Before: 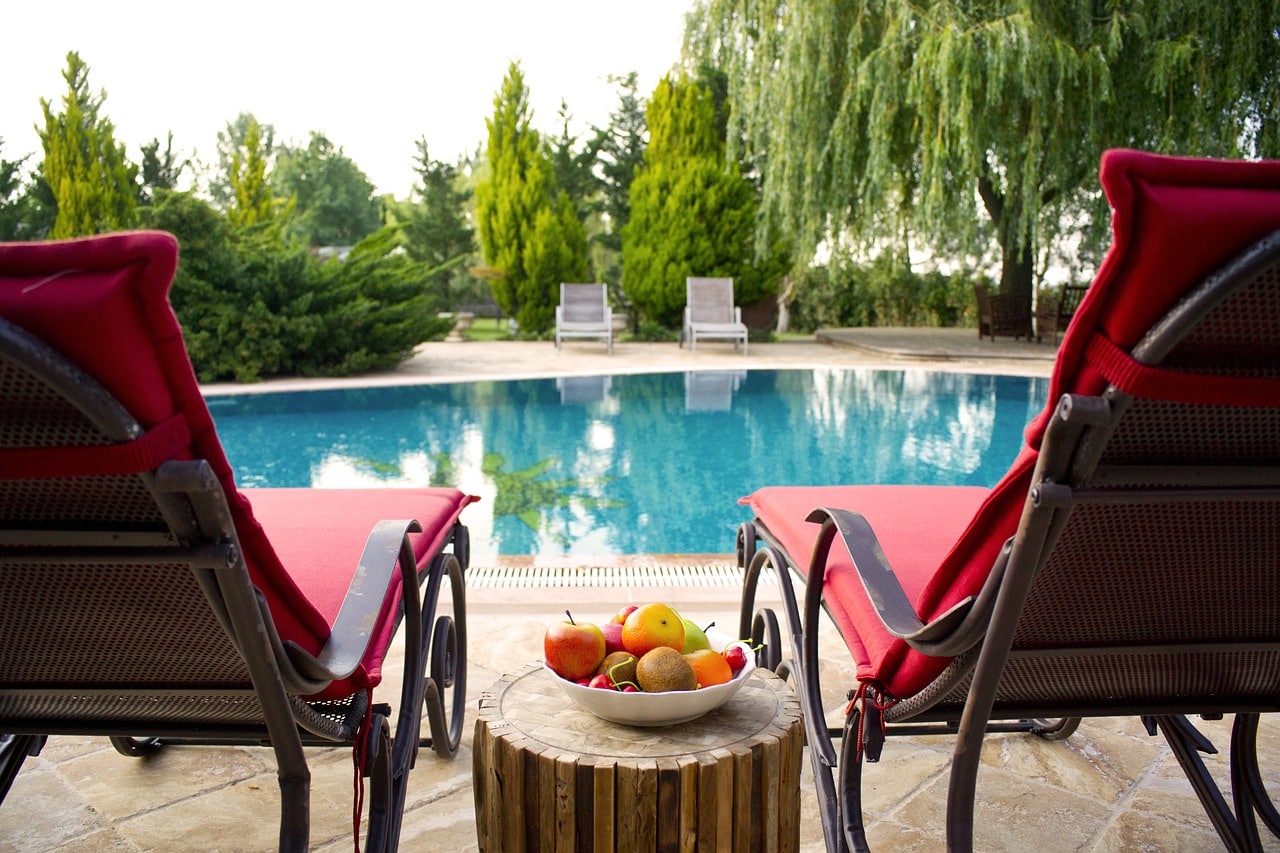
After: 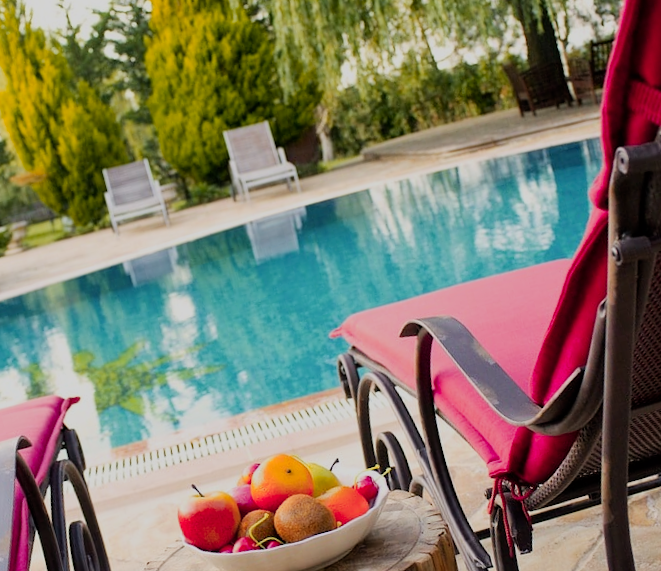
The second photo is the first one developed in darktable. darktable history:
rotate and perspective: rotation -14.8°, crop left 0.1, crop right 0.903, crop top 0.25, crop bottom 0.748
color zones: curves: ch1 [(0.235, 0.558) (0.75, 0.5)]; ch2 [(0.25, 0.462) (0.749, 0.457)], mix 40.67%
filmic rgb: black relative exposure -16 EV, white relative exposure 6.92 EV, hardness 4.7
crop: left 31.458%, top 0%, right 11.876%
